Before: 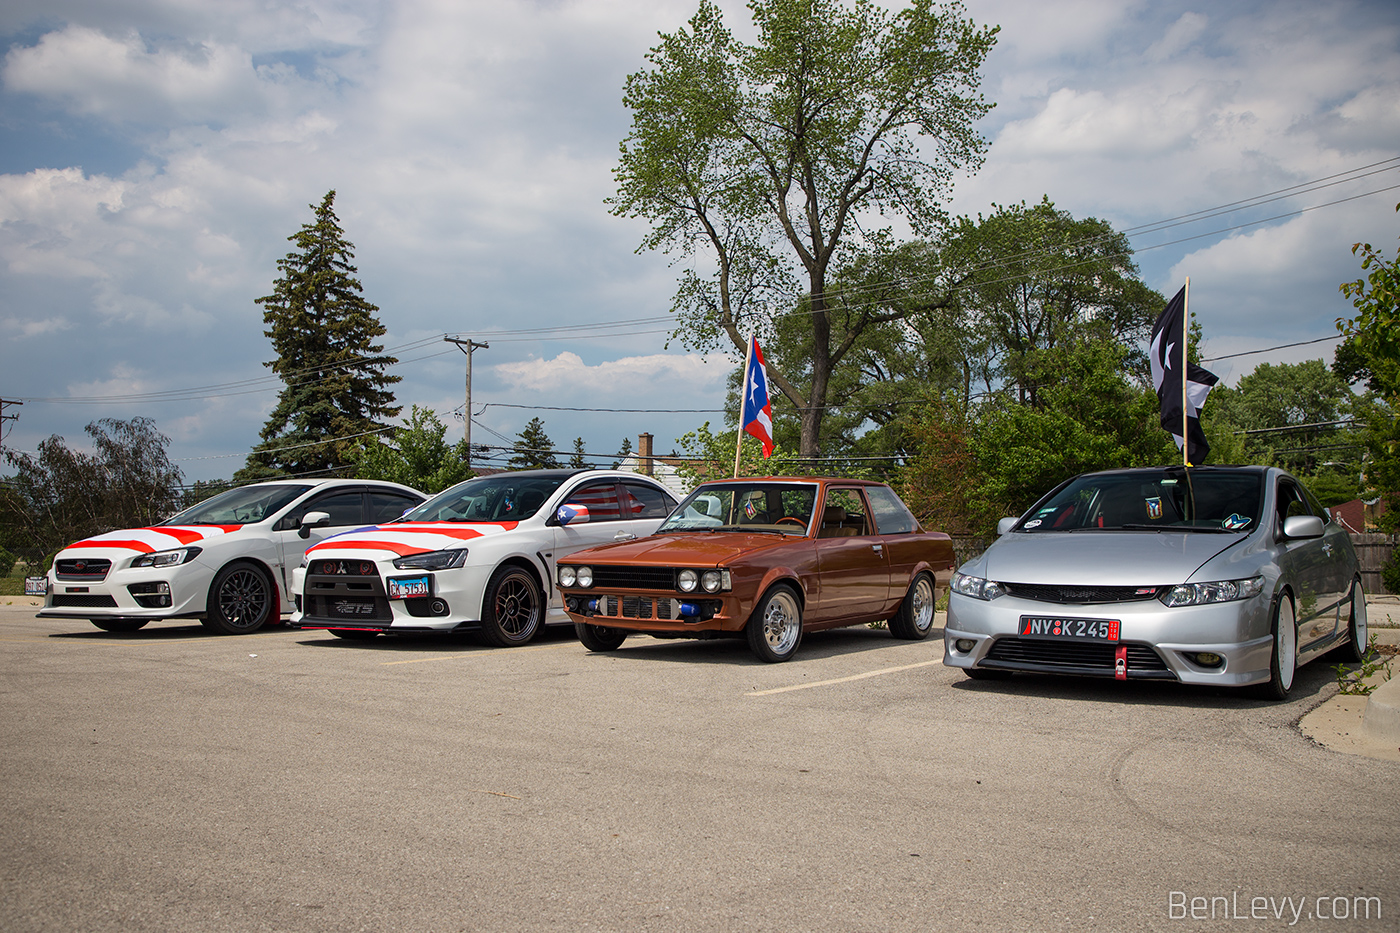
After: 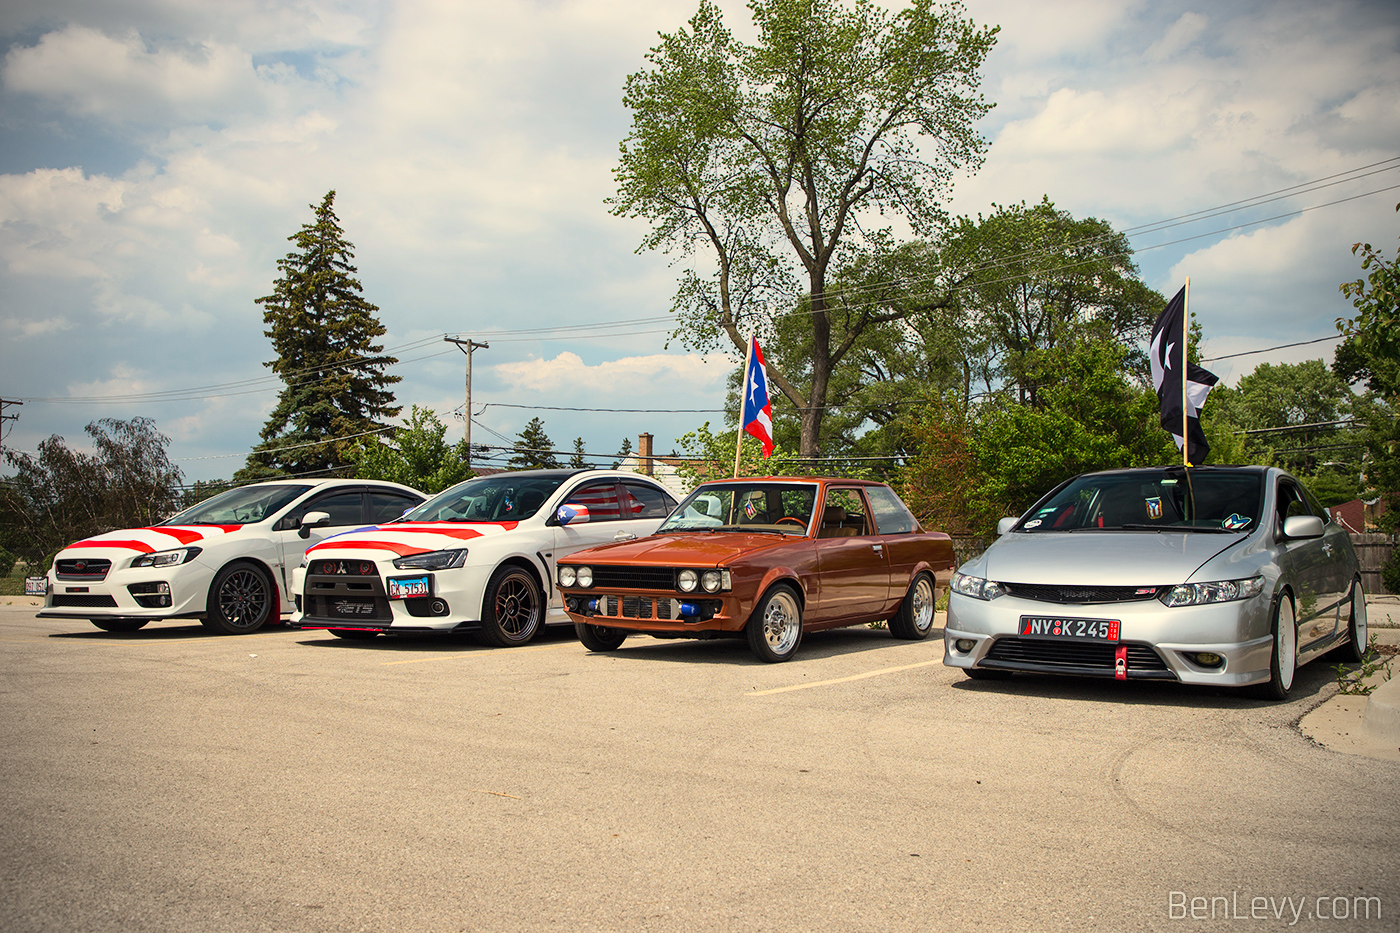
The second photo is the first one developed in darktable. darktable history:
vignetting: on, module defaults
contrast brightness saturation: contrast 0.2, brightness 0.16, saturation 0.22
white balance: red 1.029, blue 0.92
